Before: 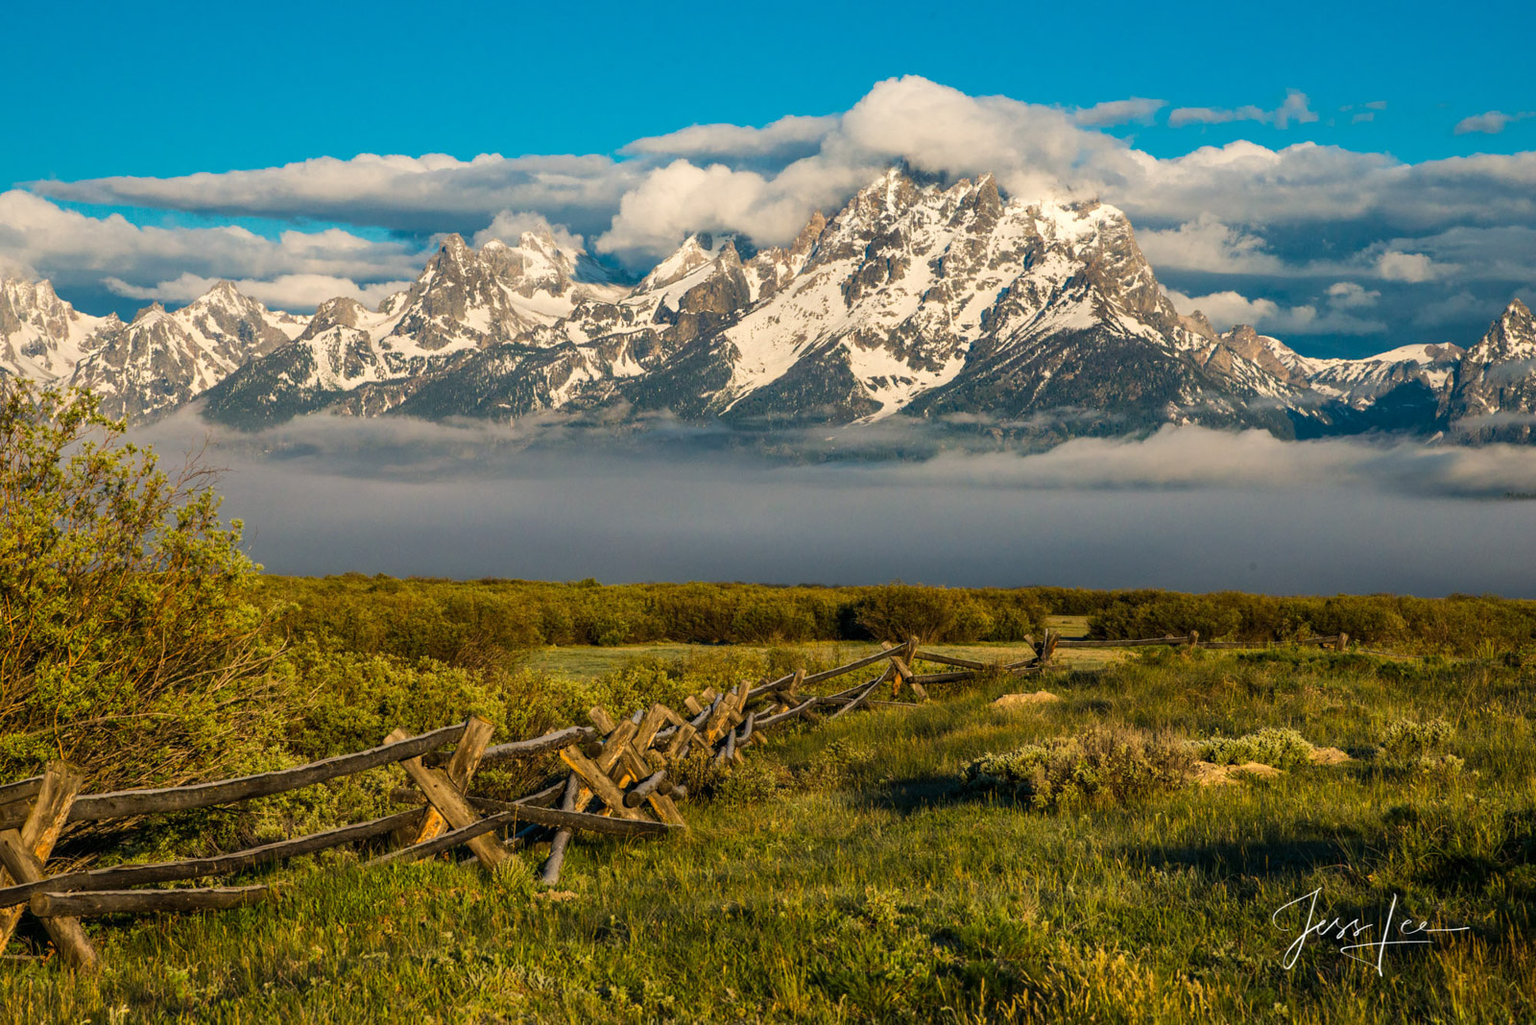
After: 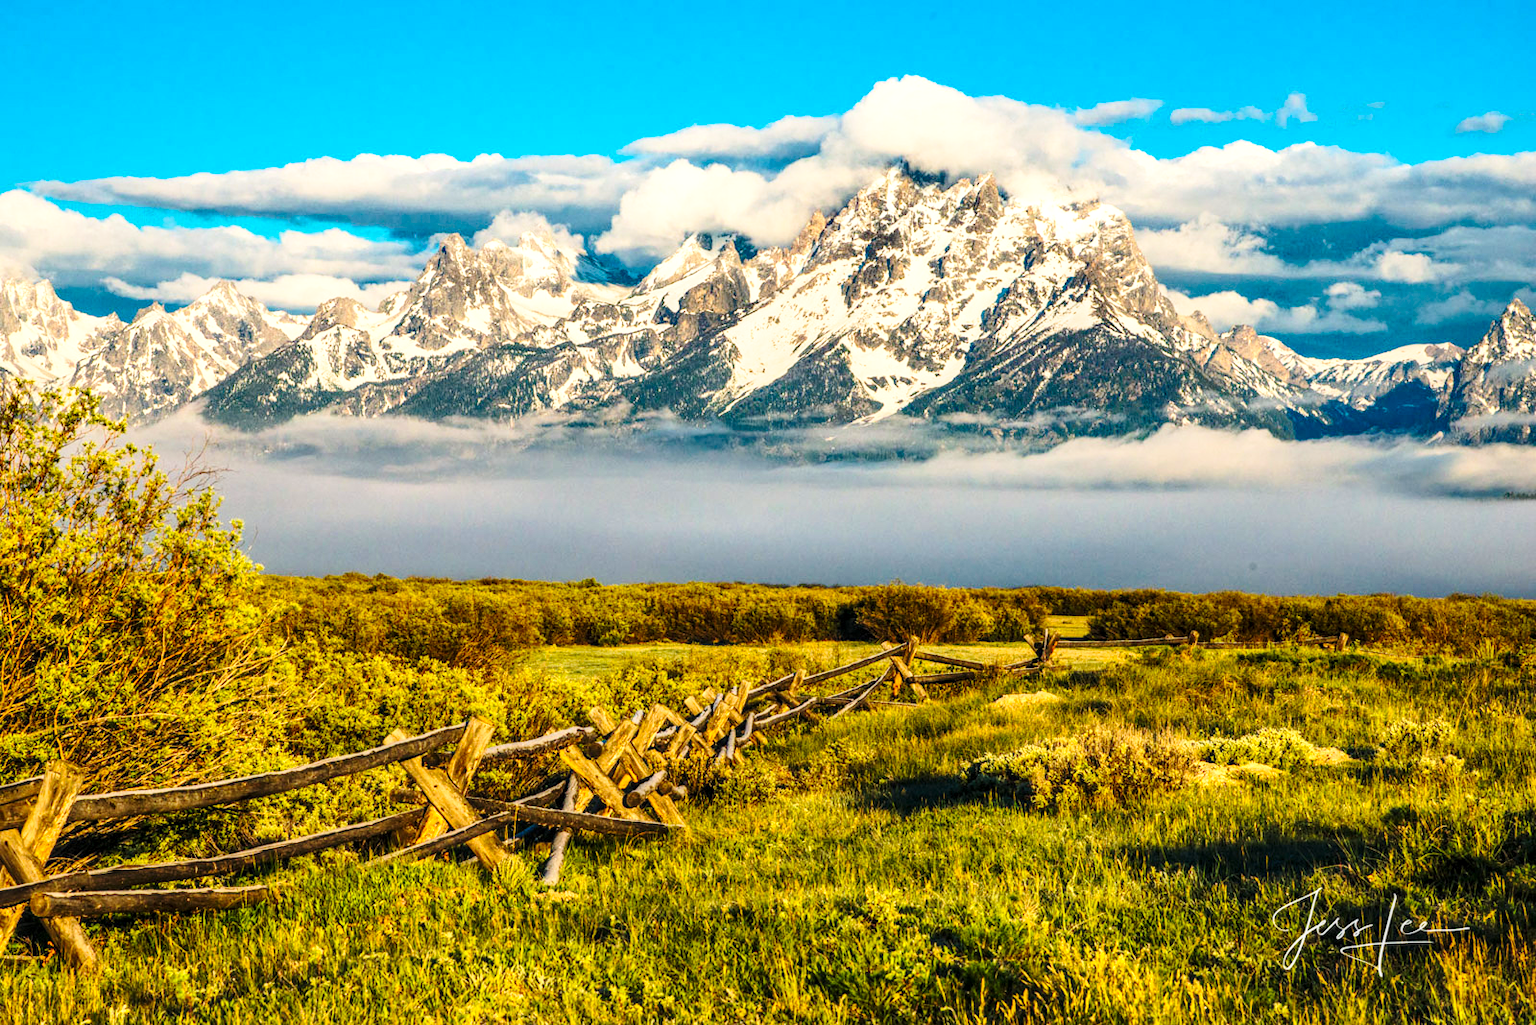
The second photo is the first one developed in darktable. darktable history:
shadows and highlights: soften with gaussian
base curve: curves: ch0 [(0, 0) (0.028, 0.03) (0.121, 0.232) (0.46, 0.748) (0.859, 0.968) (1, 1)], preserve colors none
contrast brightness saturation: contrast 0.197, brightness 0.162, saturation 0.218
local contrast: on, module defaults
